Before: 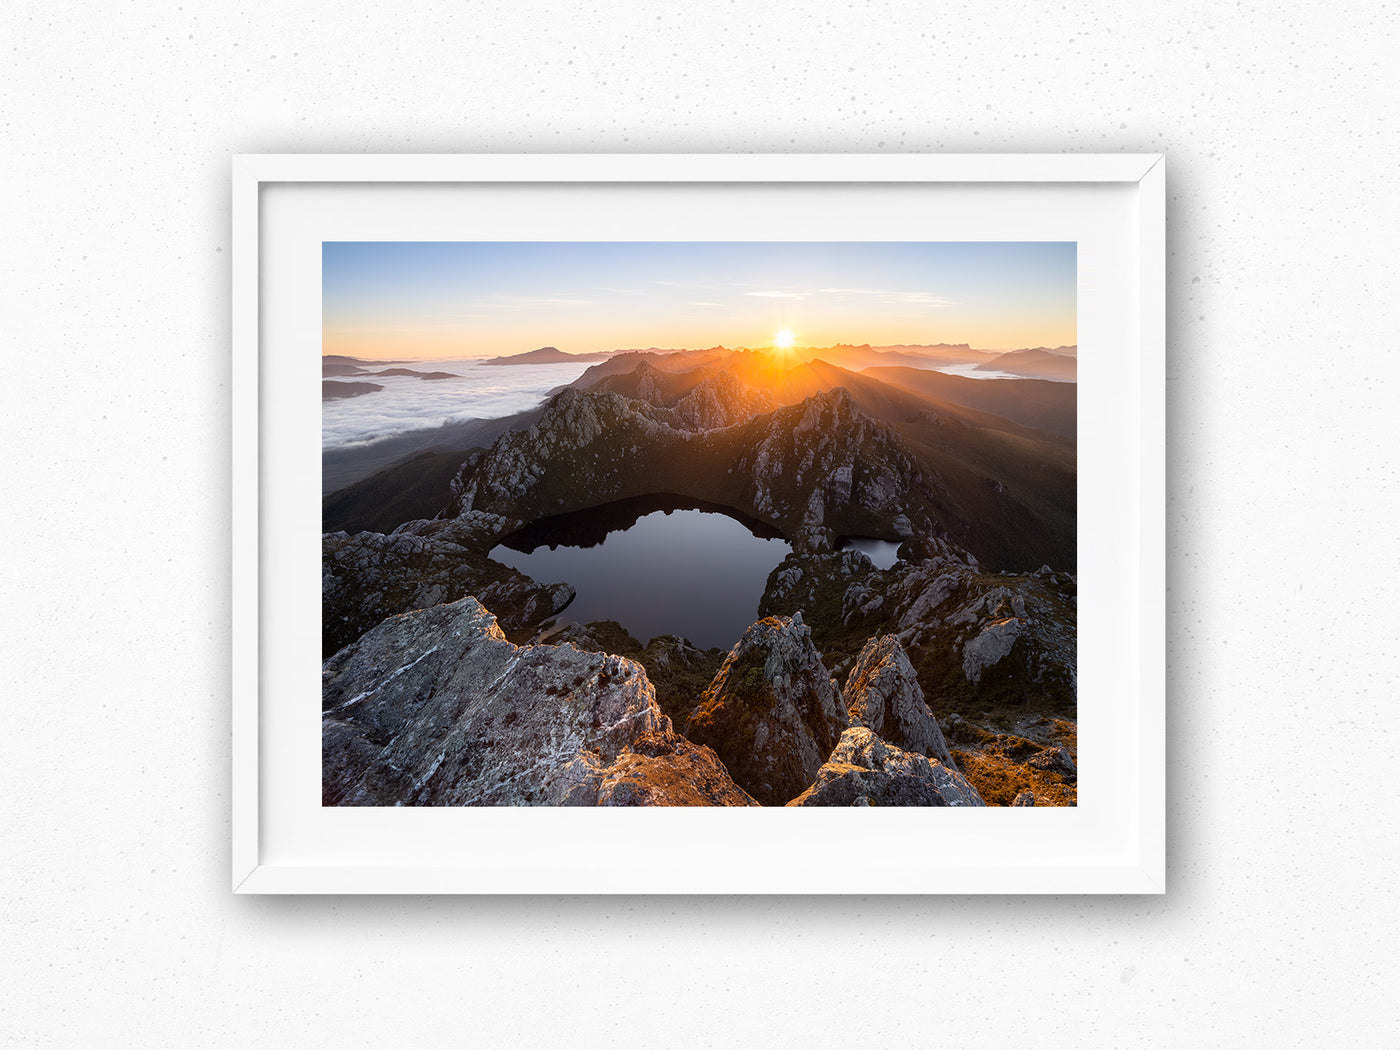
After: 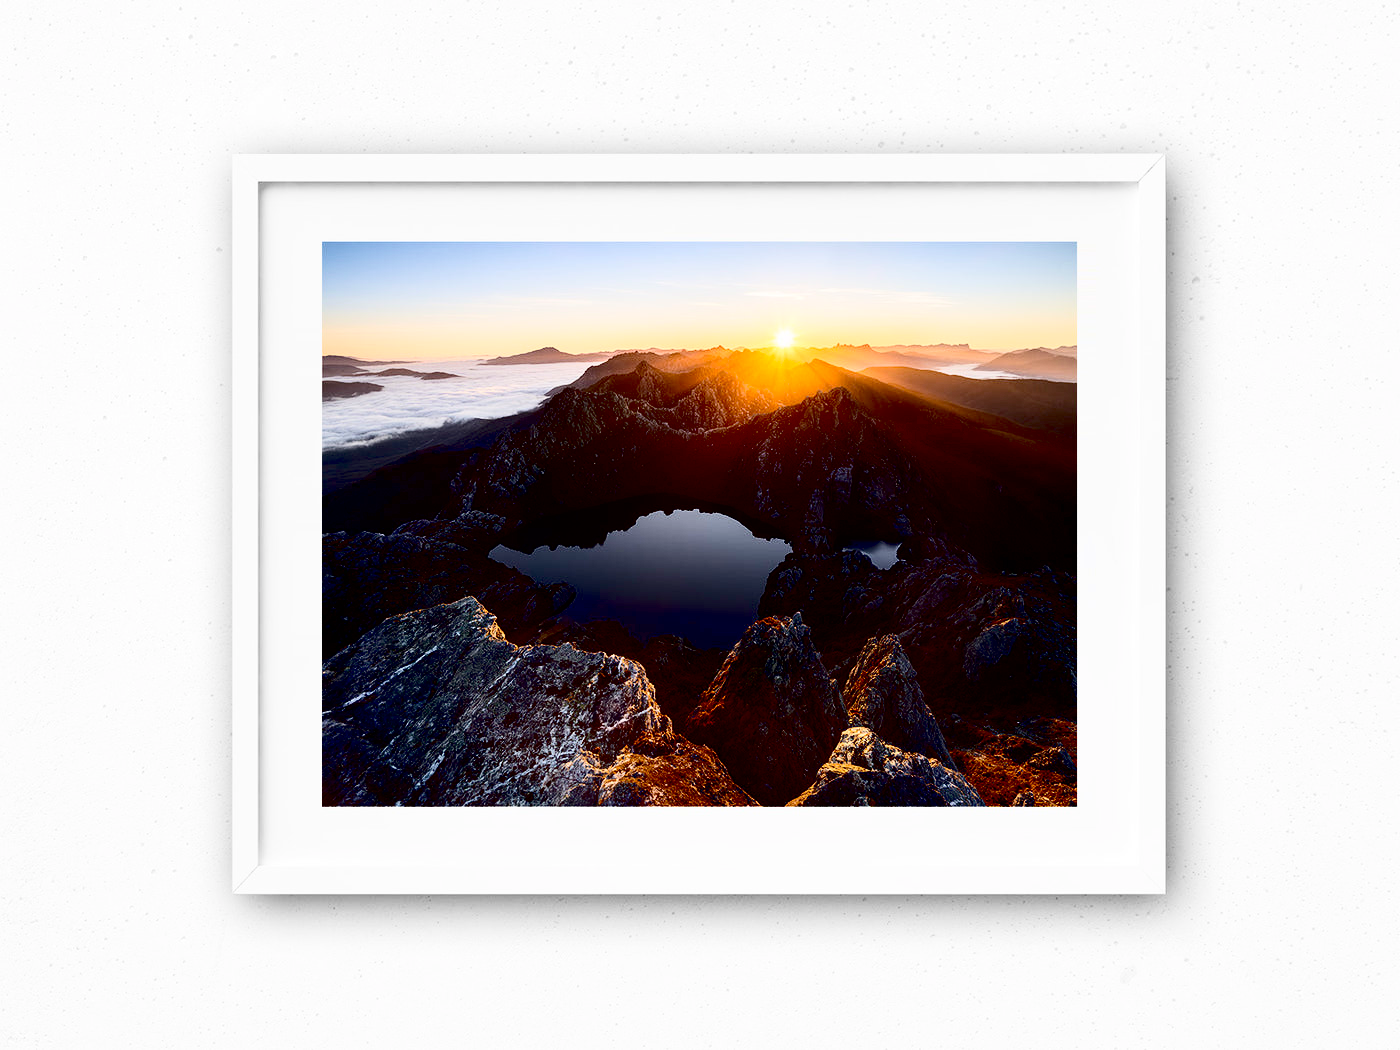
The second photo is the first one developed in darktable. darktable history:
velvia: strength 15.17%
exposure: black level correction 0.057, compensate exposure bias true, compensate highlight preservation false
contrast brightness saturation: contrast 0.285
